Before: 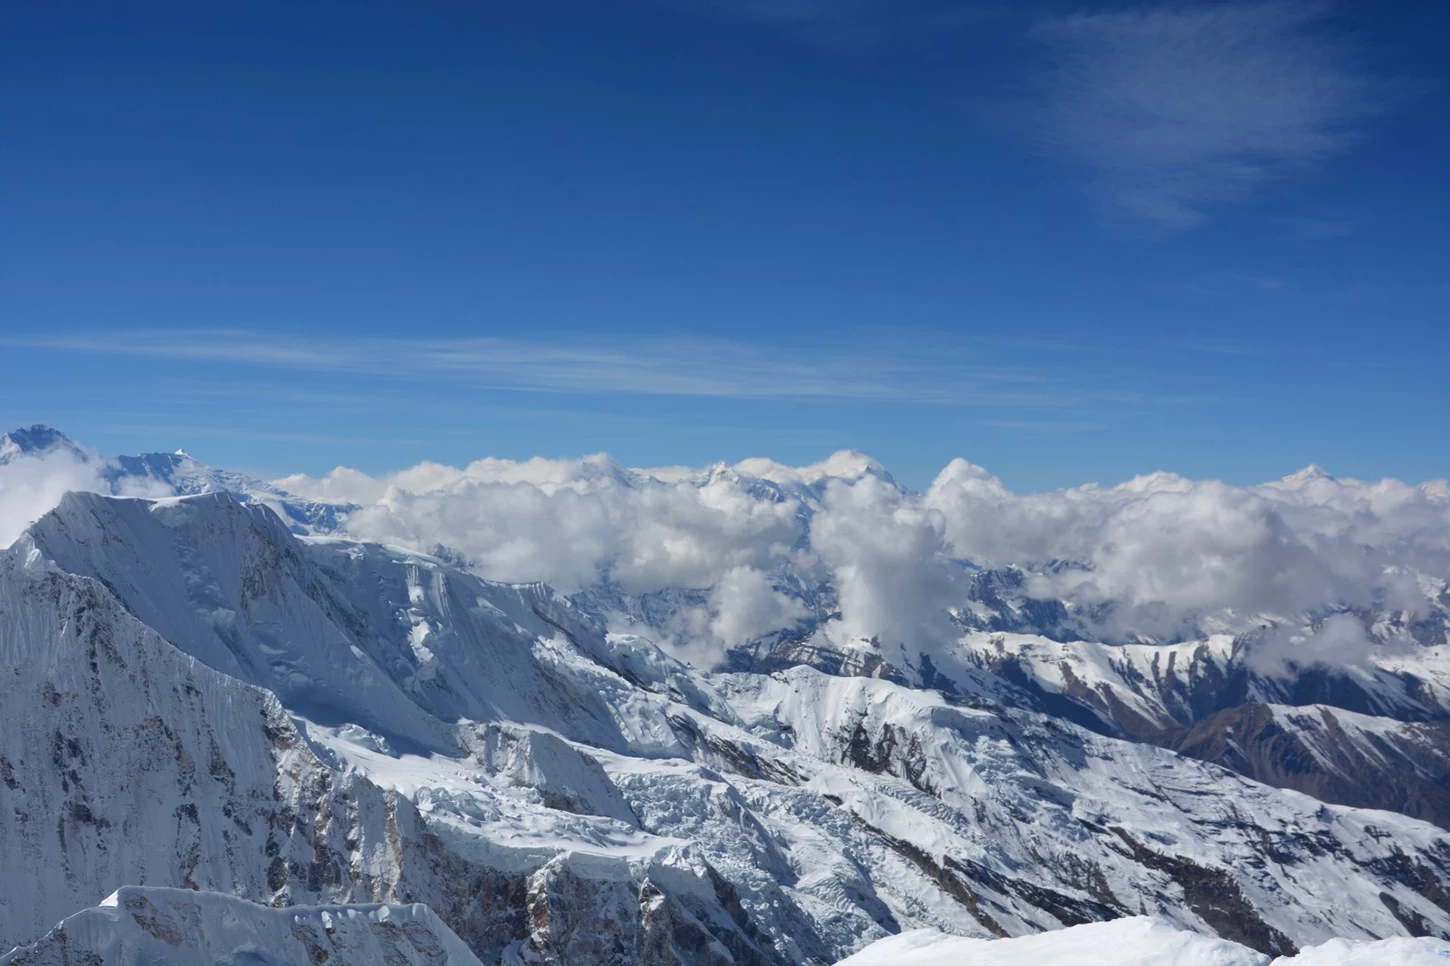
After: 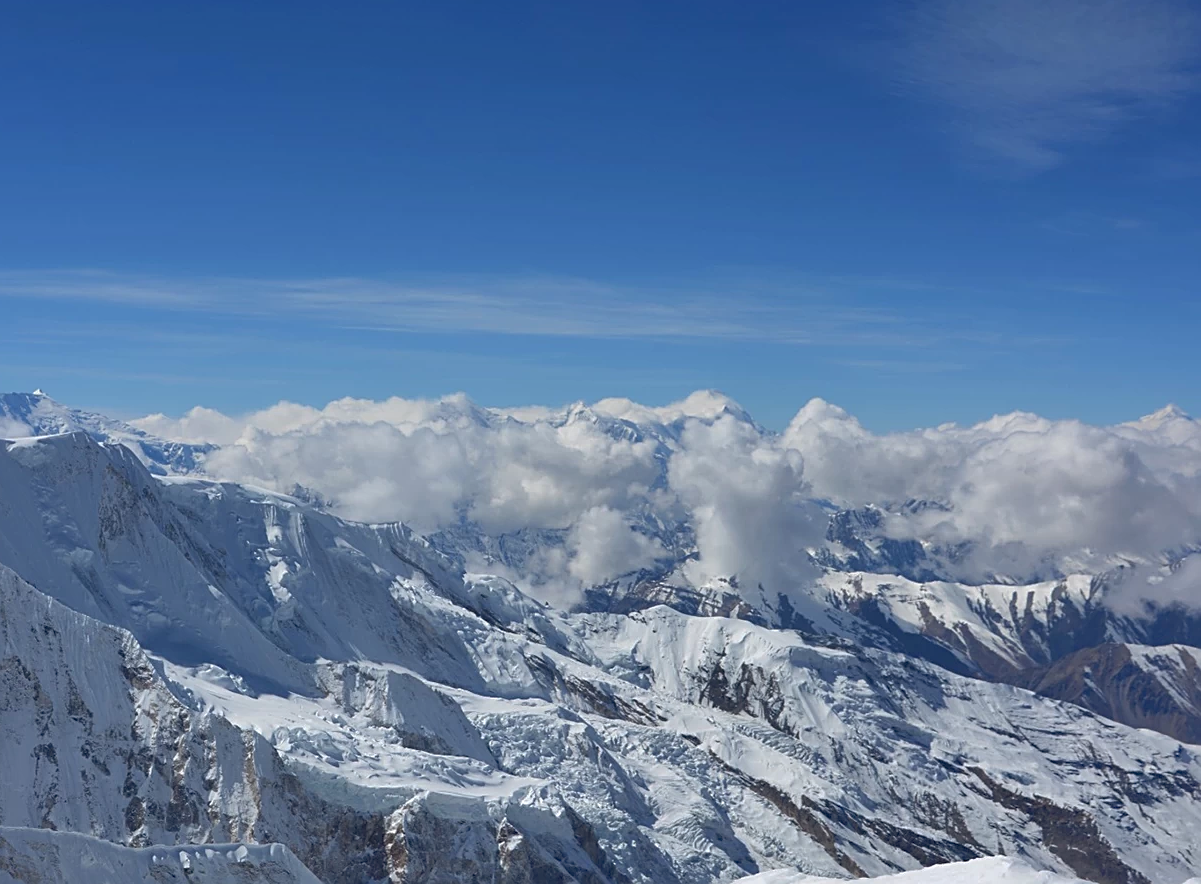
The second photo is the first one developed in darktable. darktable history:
shadows and highlights: on, module defaults
sharpen: on, module defaults
crop: left 9.807%, top 6.259%, right 7.334%, bottom 2.177%
